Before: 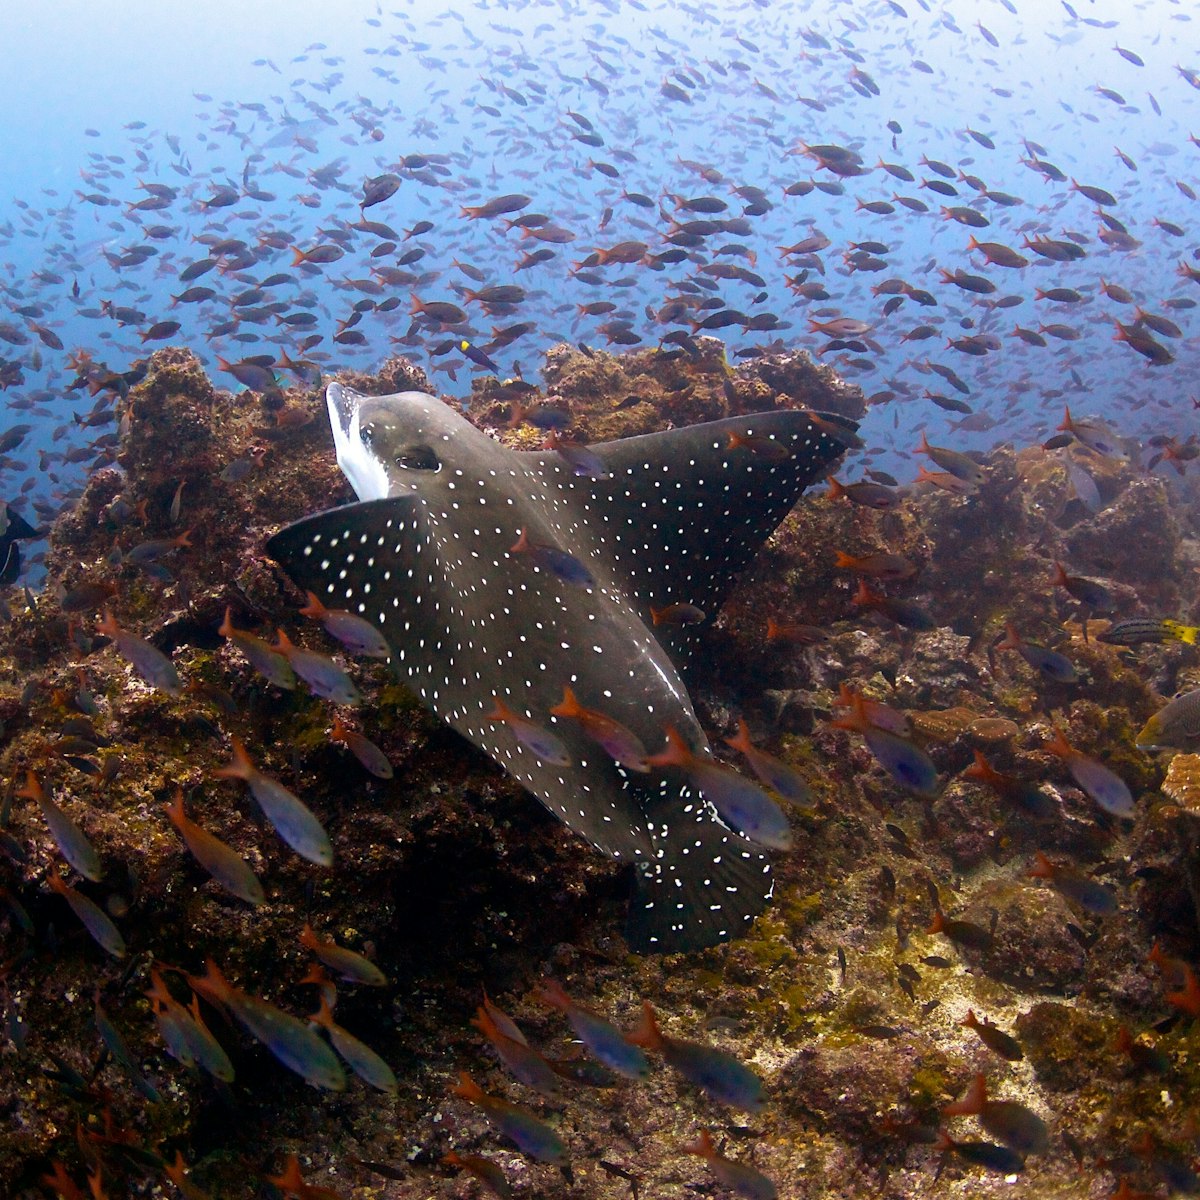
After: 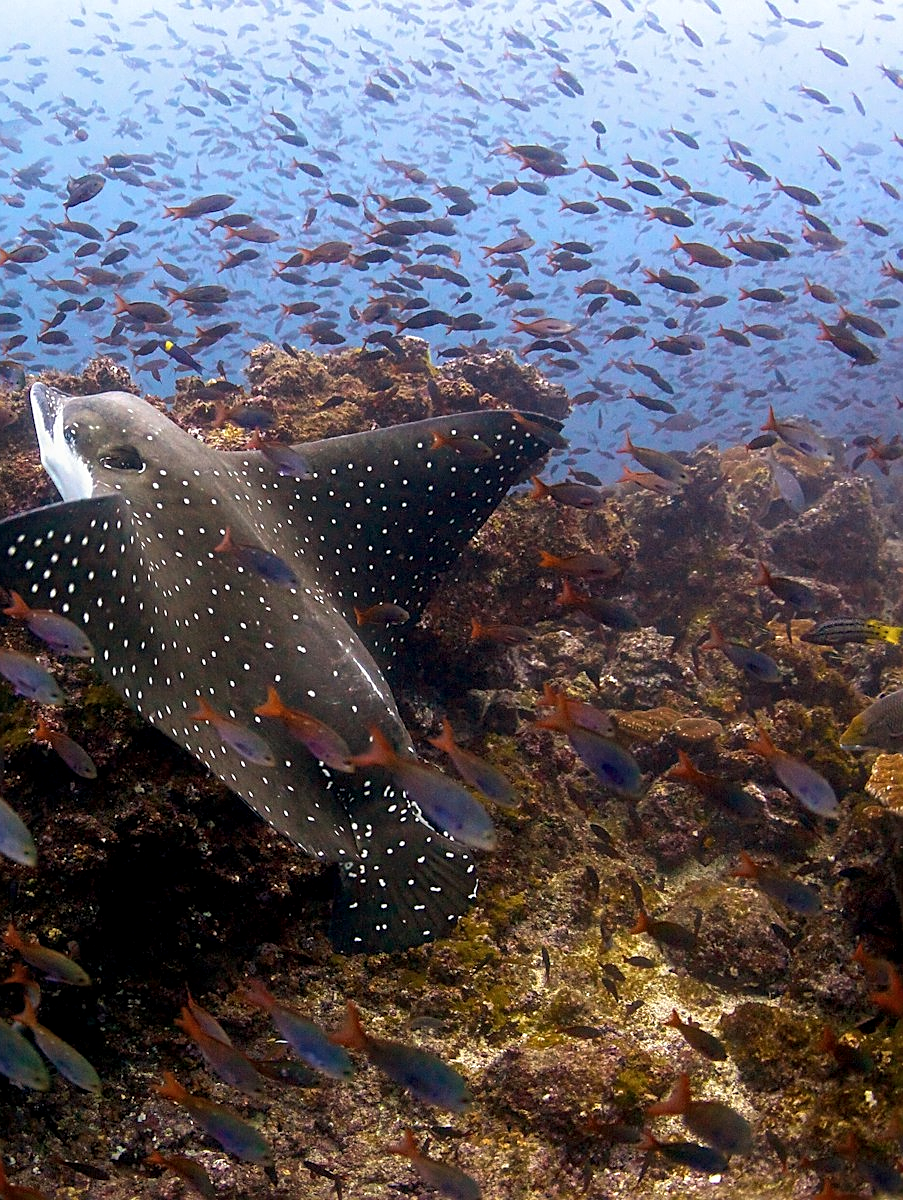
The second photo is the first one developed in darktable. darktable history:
sharpen: on, module defaults
crop and rotate: left 24.713%
local contrast: on, module defaults
